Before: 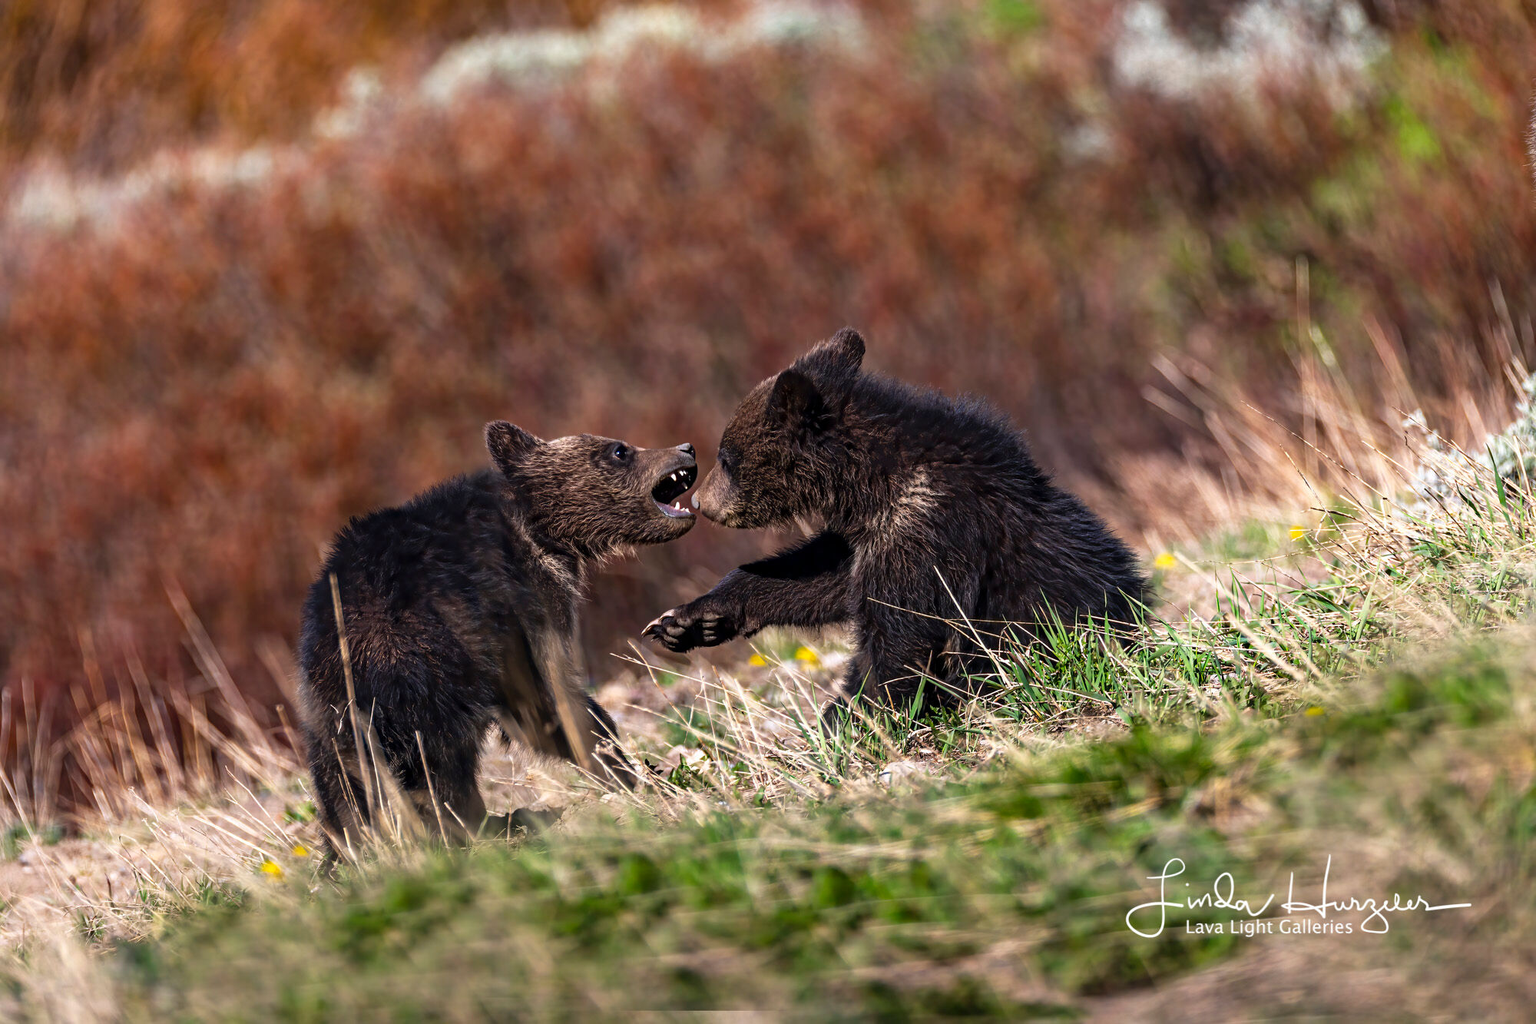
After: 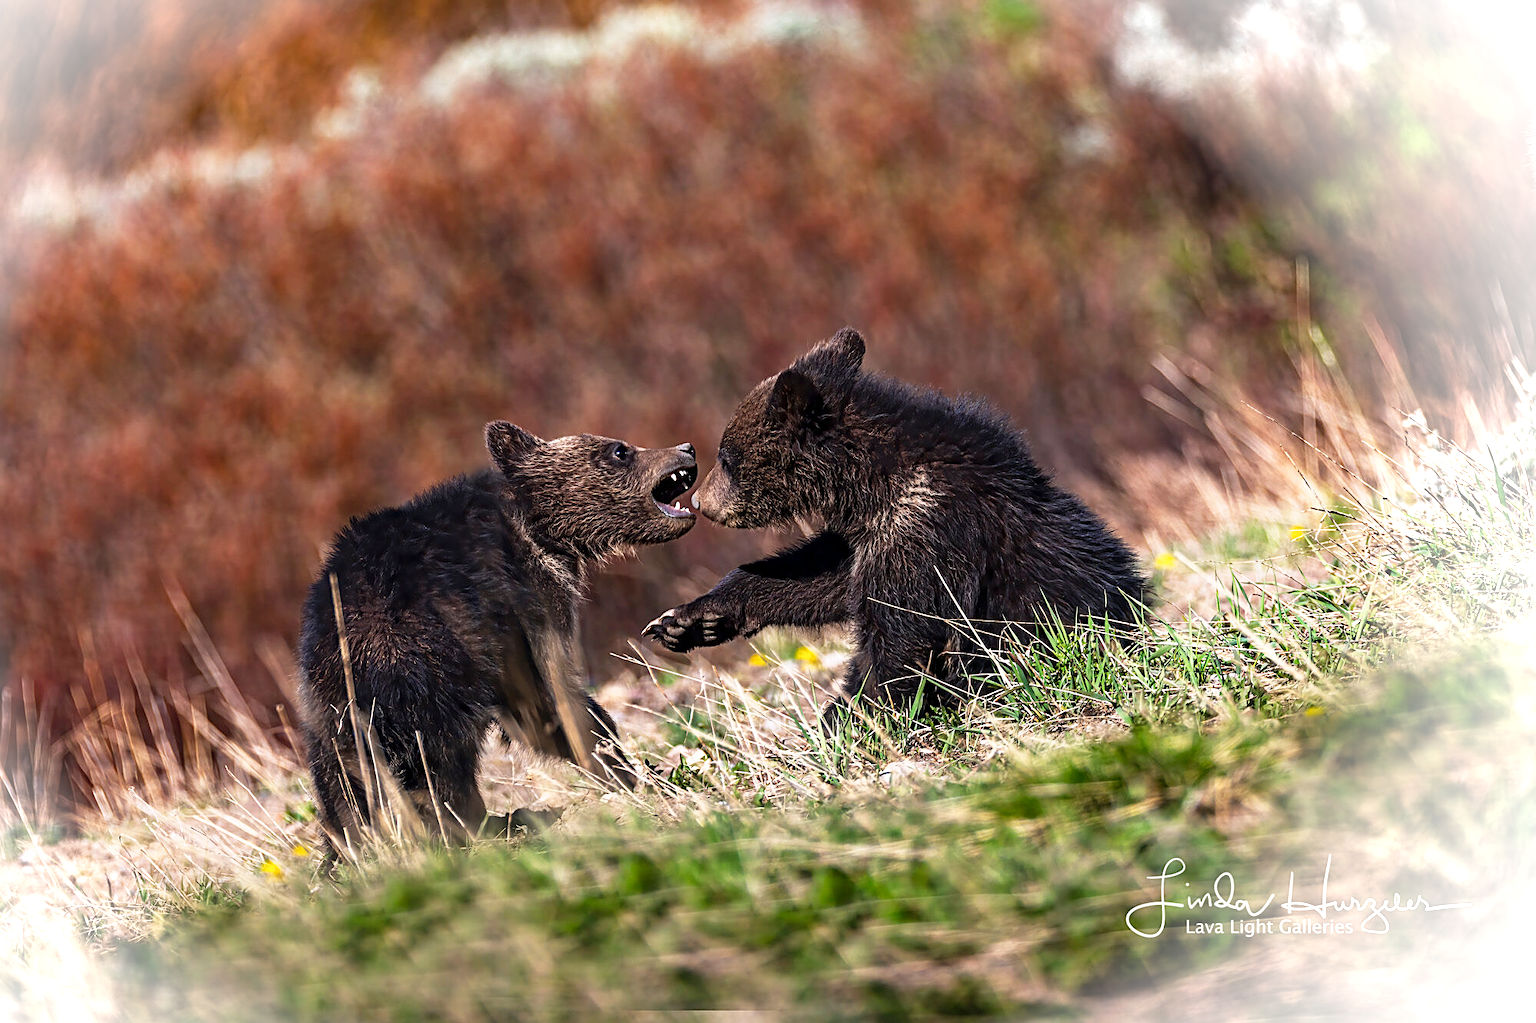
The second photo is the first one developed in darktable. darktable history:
base curve: curves: ch0 [(0, 0) (0.666, 0.806) (1, 1)], preserve colors none
vignetting: fall-off start 88.3%, fall-off radius 43.58%, brightness 0.991, saturation -0.493, center (-0.12, -0.002), width/height ratio 1.165
sharpen: on, module defaults
